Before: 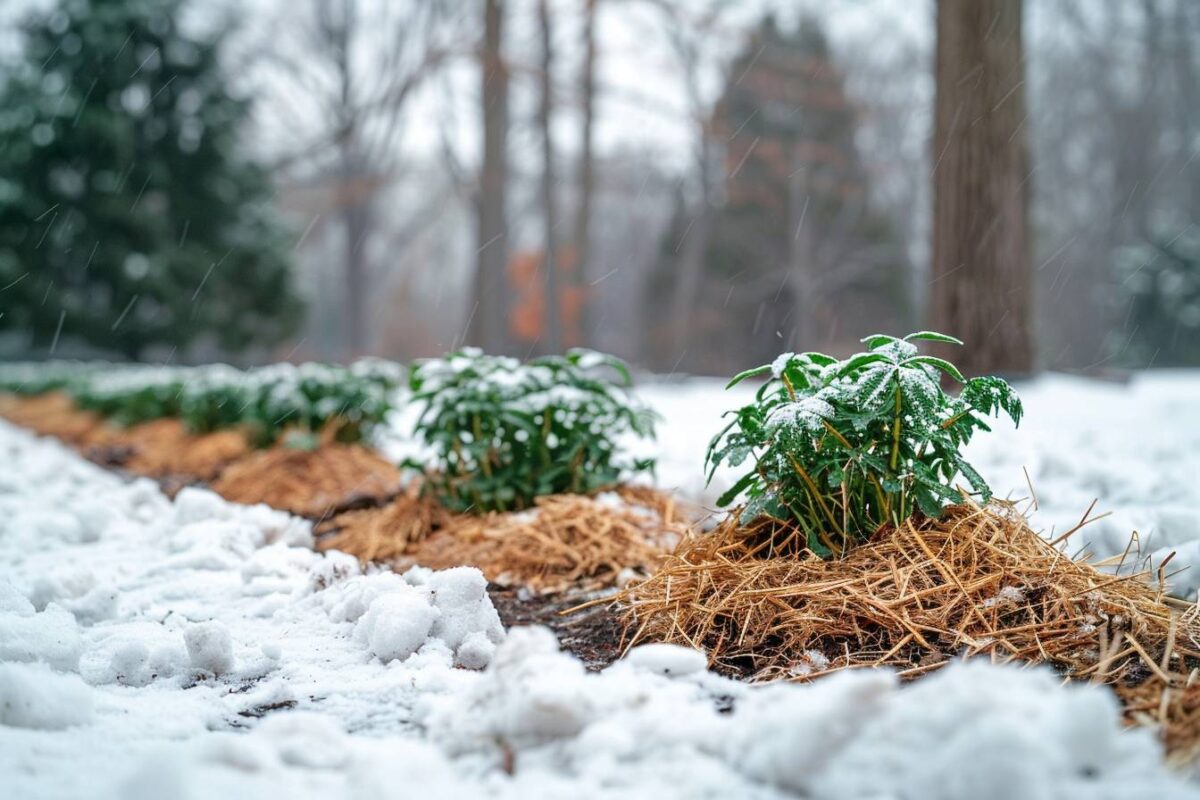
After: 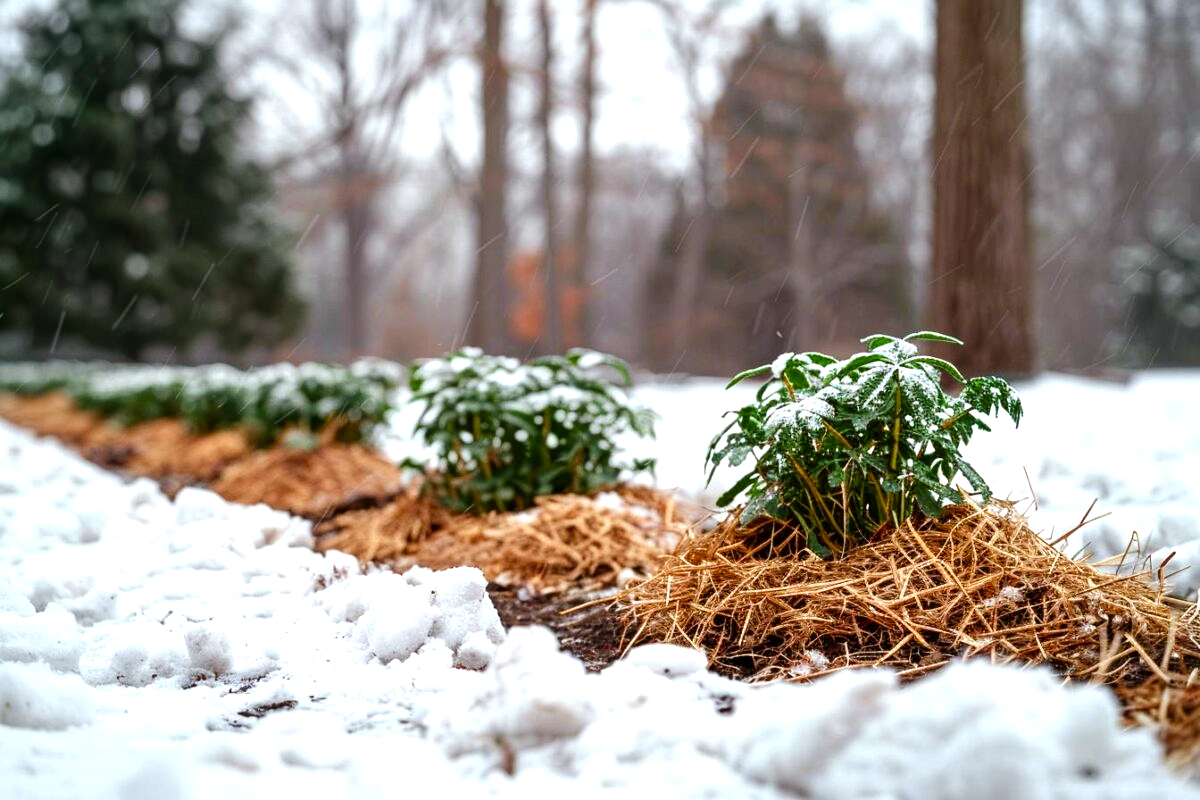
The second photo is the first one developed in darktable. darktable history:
rgb levels: mode RGB, independent channels, levels [[0, 0.5, 1], [0, 0.521, 1], [0, 0.536, 1]]
color balance rgb: shadows lift › luminance -20%, power › hue 72.24°, highlights gain › luminance 15%, global offset › hue 171.6°, perceptual saturation grading › highlights -30%, perceptual saturation grading › shadows 20%, global vibrance 30%, contrast 10%
